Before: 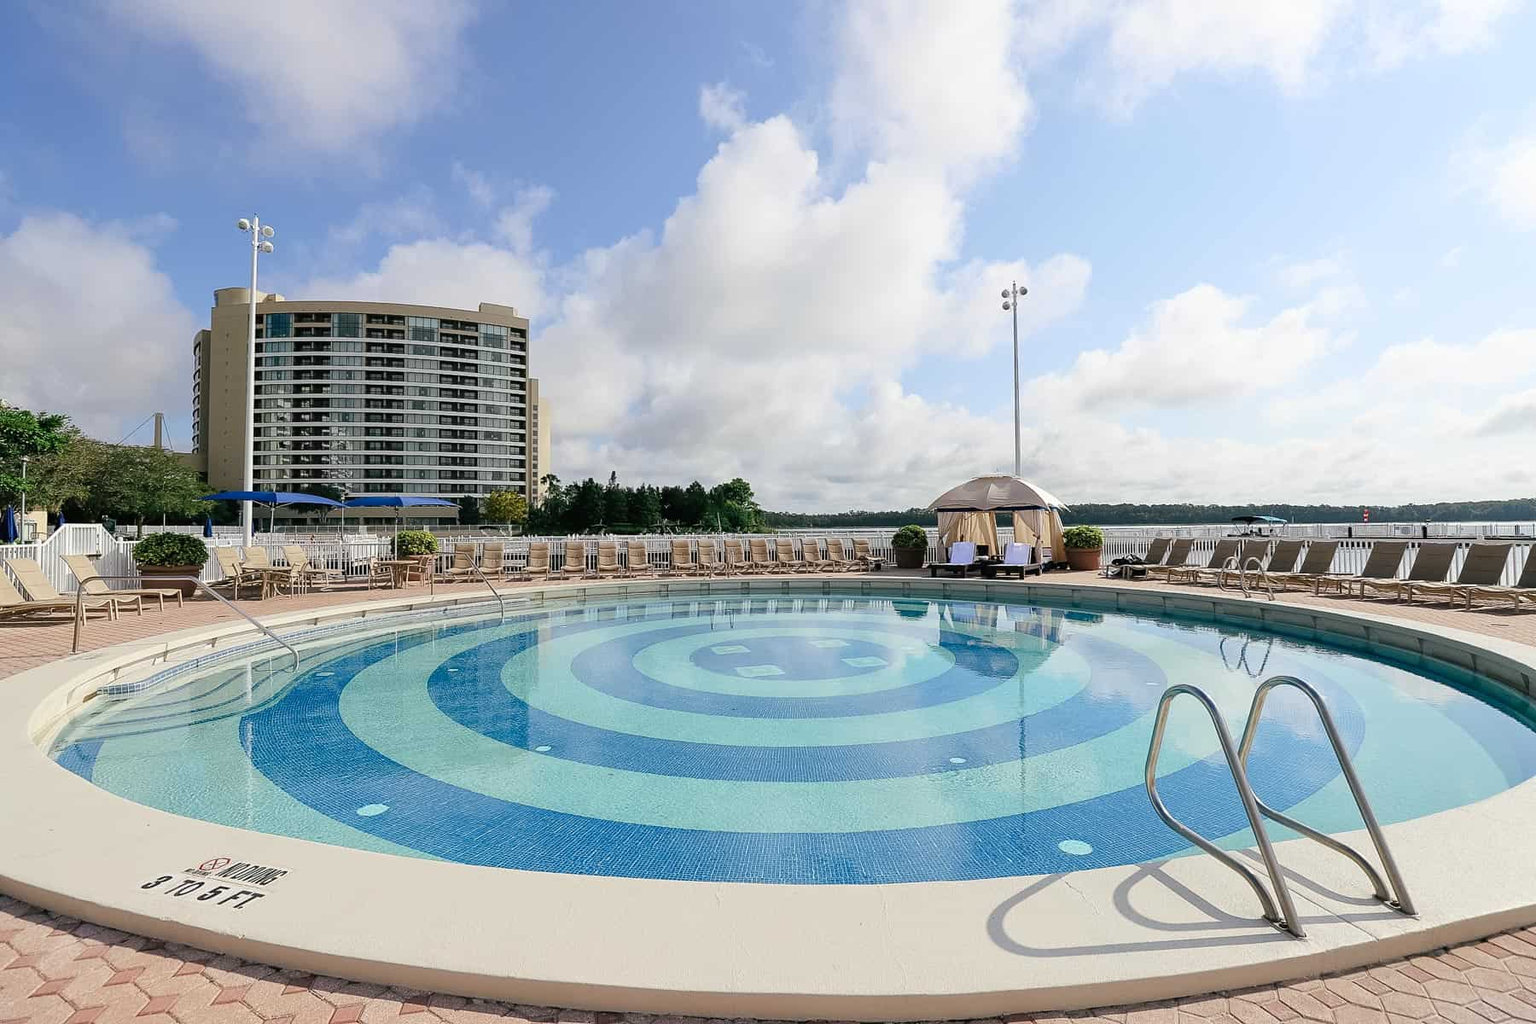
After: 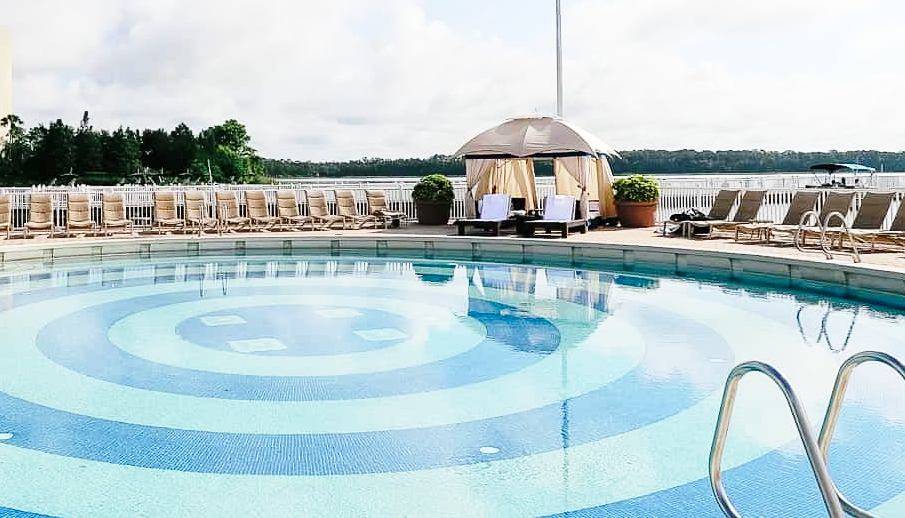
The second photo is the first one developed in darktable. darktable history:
base curve: curves: ch0 [(0, 0) (0.028, 0.03) (0.121, 0.232) (0.46, 0.748) (0.859, 0.968) (1, 1)], preserve colors none
crop: left 35.173%, top 36.828%, right 14.542%, bottom 19.954%
